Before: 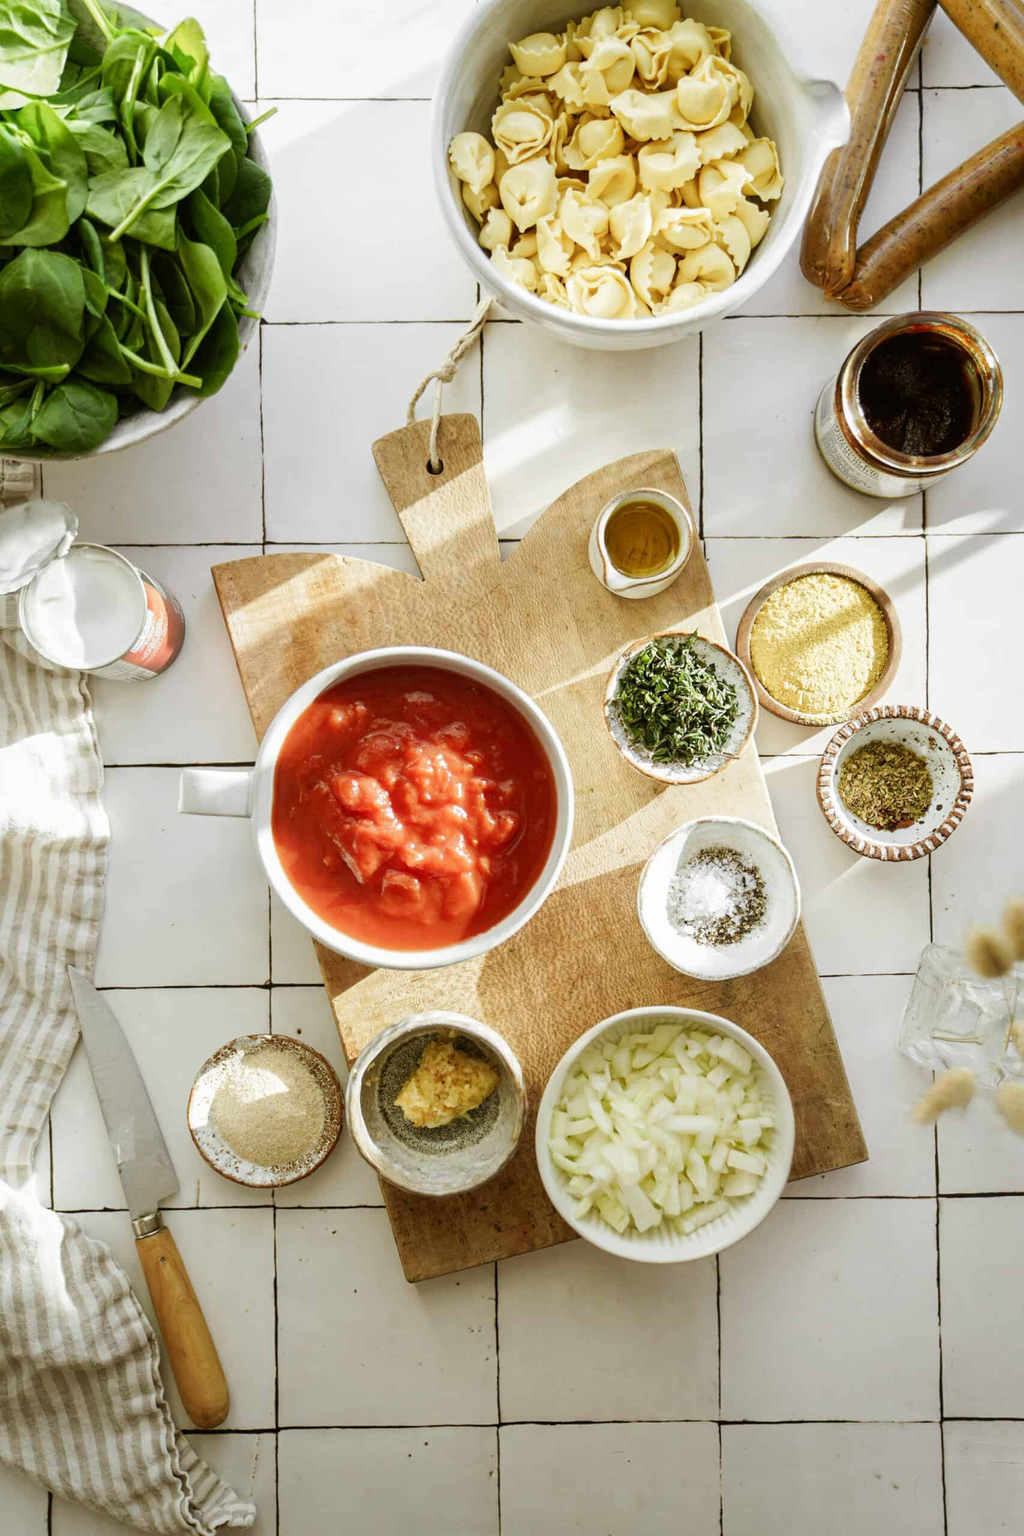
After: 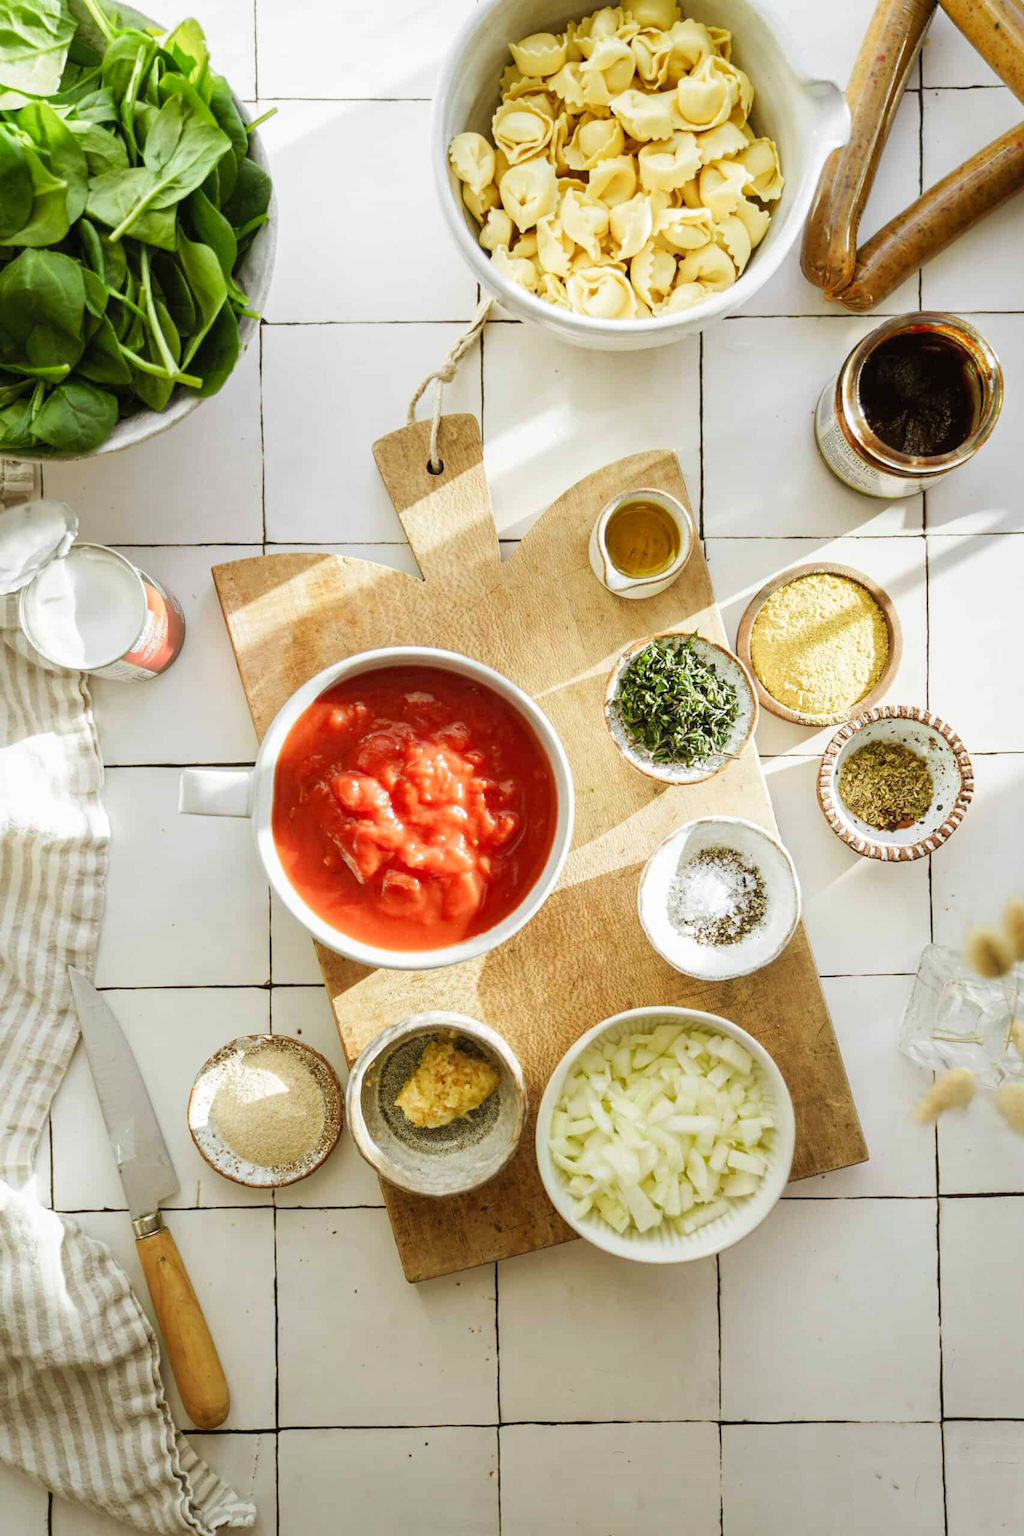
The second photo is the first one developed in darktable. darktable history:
contrast brightness saturation: contrast 0.03, brightness 0.063, saturation 0.135
